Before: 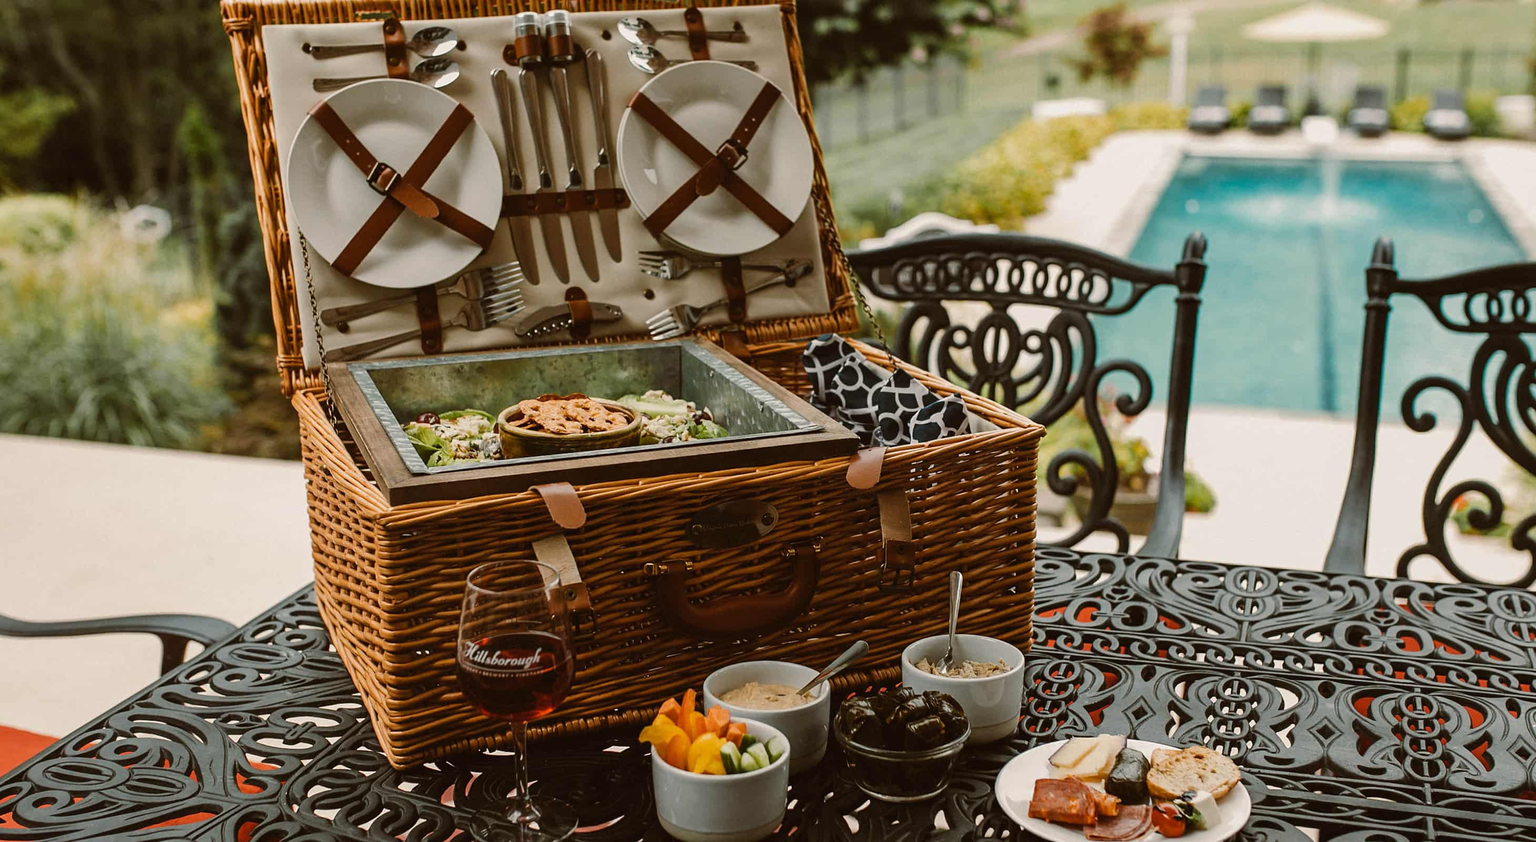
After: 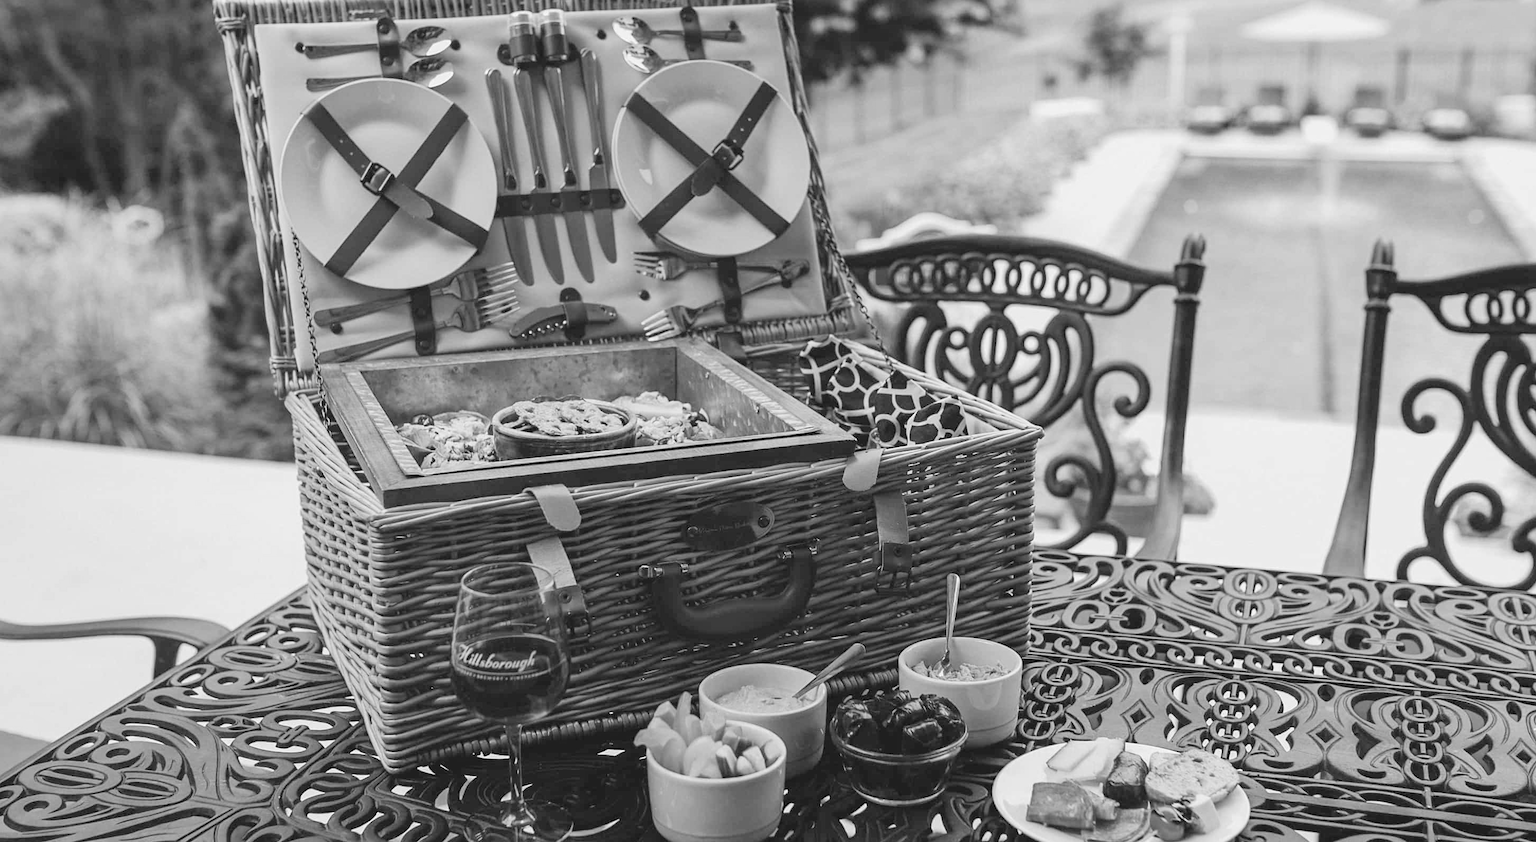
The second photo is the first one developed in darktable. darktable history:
monochrome: on, module defaults
contrast brightness saturation: brightness 0.28
crop and rotate: left 0.614%, top 0.179%, bottom 0.309%
